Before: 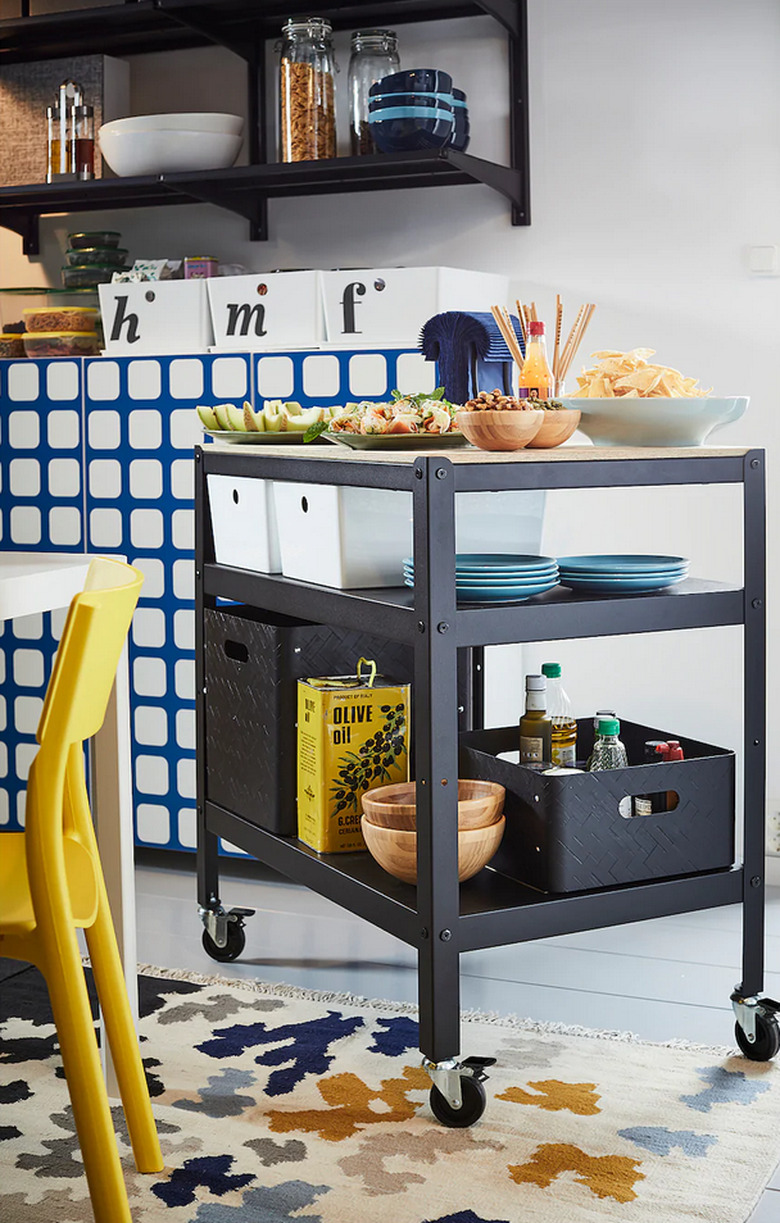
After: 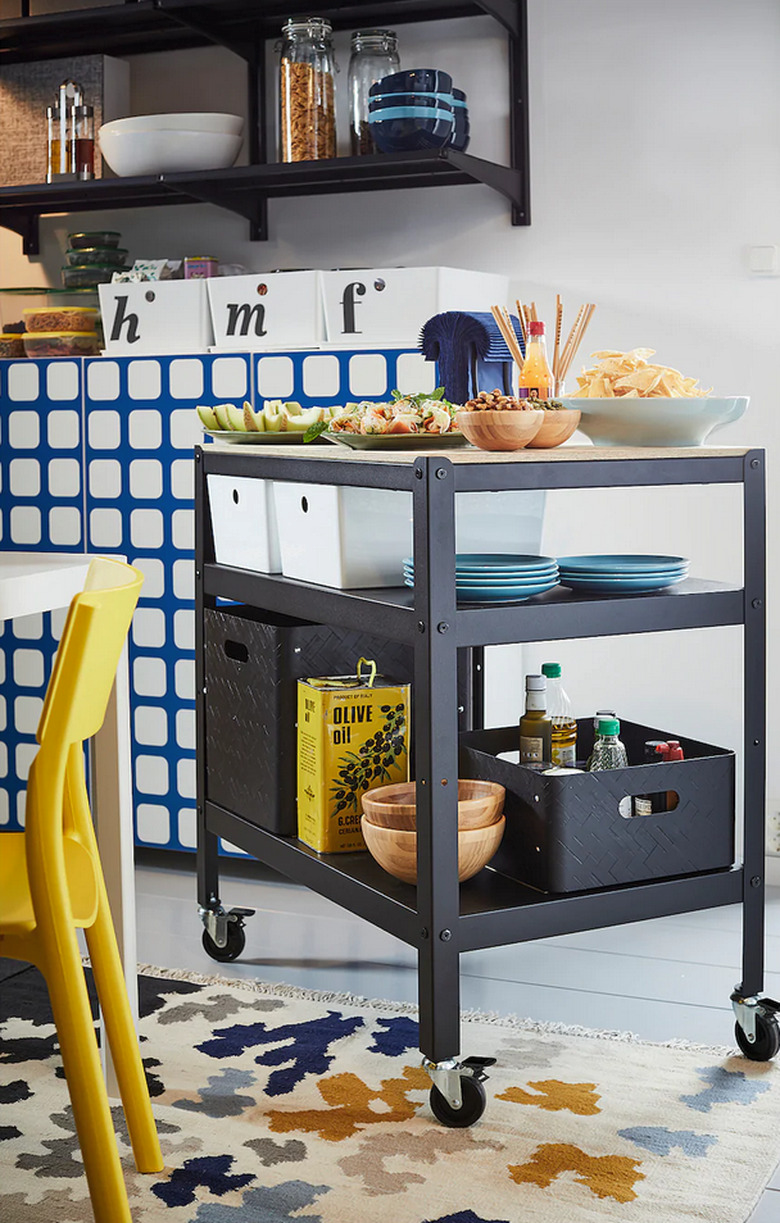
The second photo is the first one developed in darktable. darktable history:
shadows and highlights: shadows 25.38, highlights -25.61
